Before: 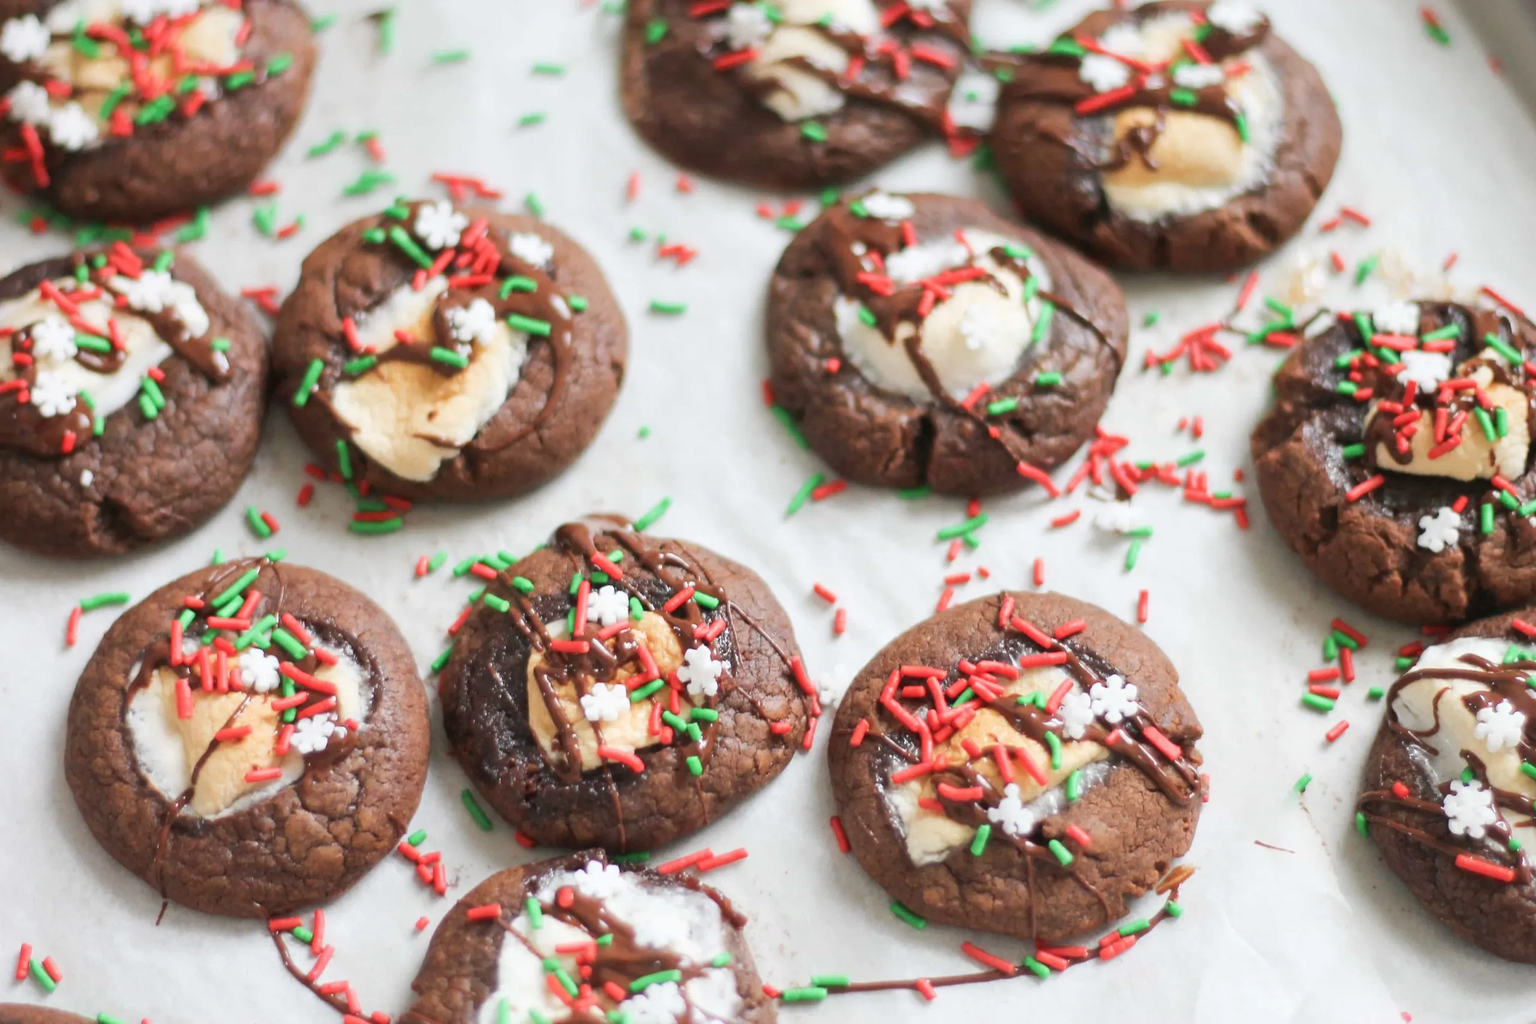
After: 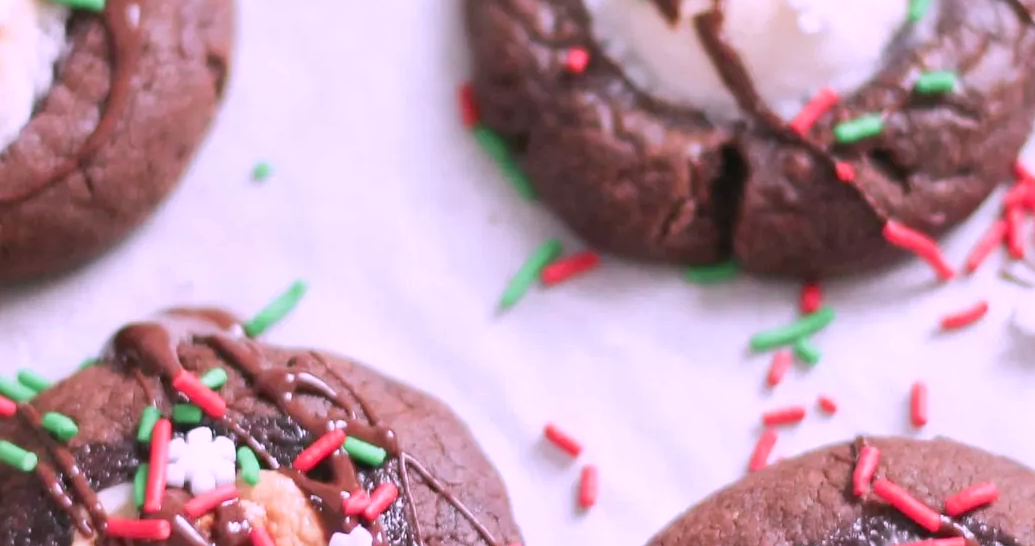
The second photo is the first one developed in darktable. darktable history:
crop: left 31.751%, top 32.172%, right 27.8%, bottom 35.83%
color correction: highlights a* 15.46, highlights b* -20.56
